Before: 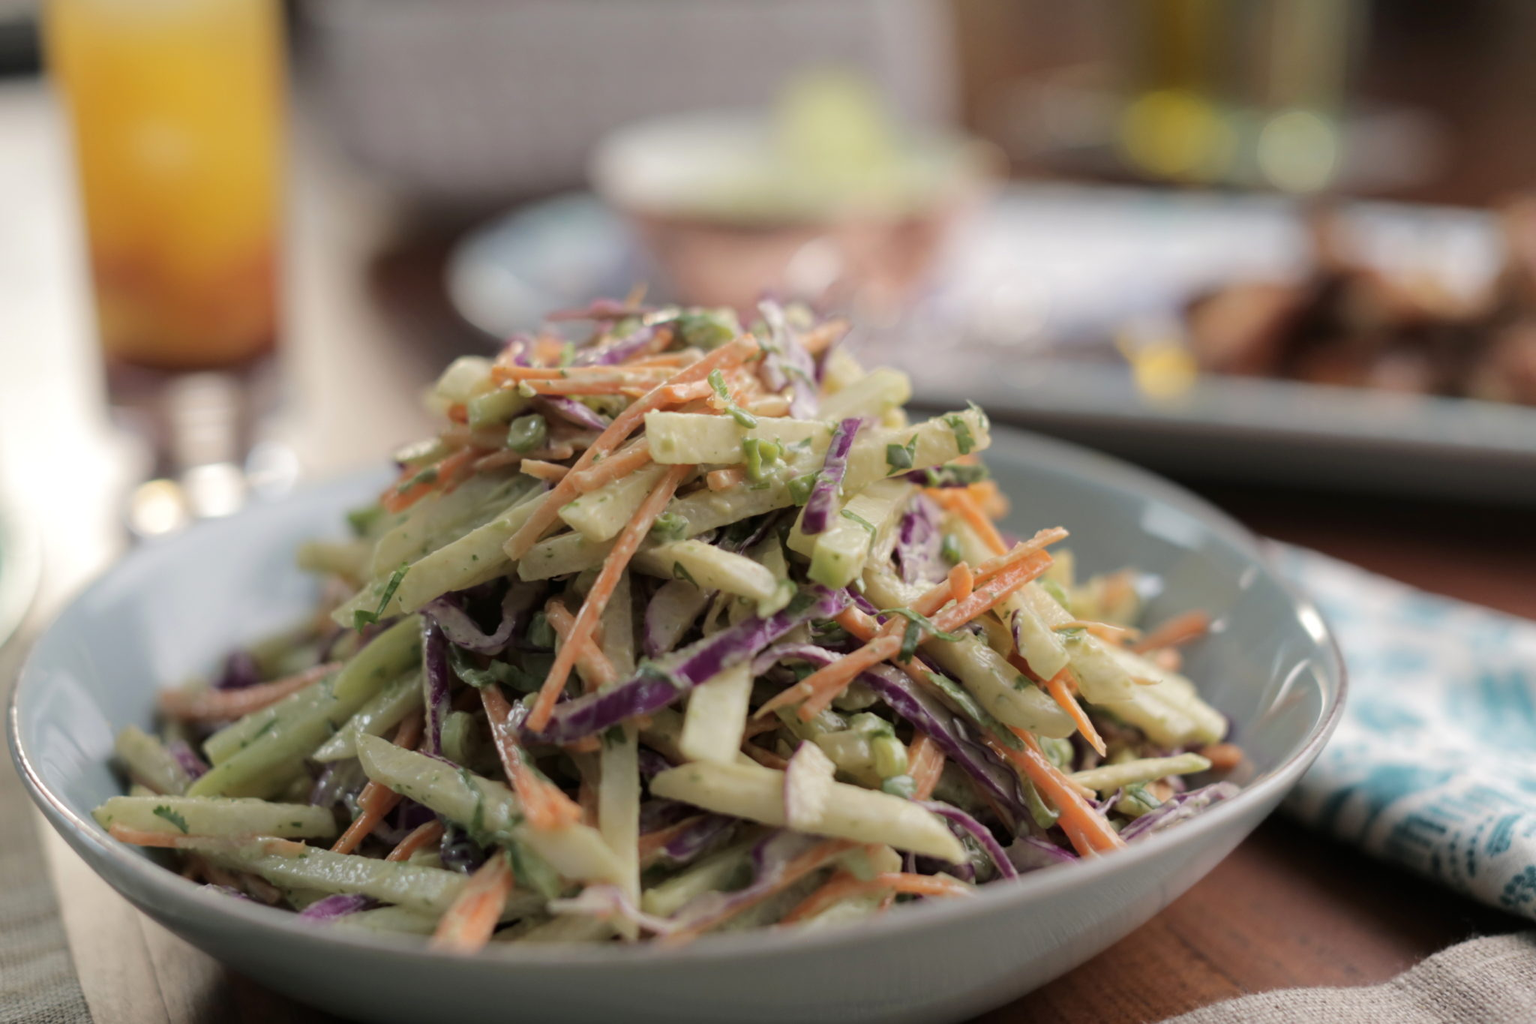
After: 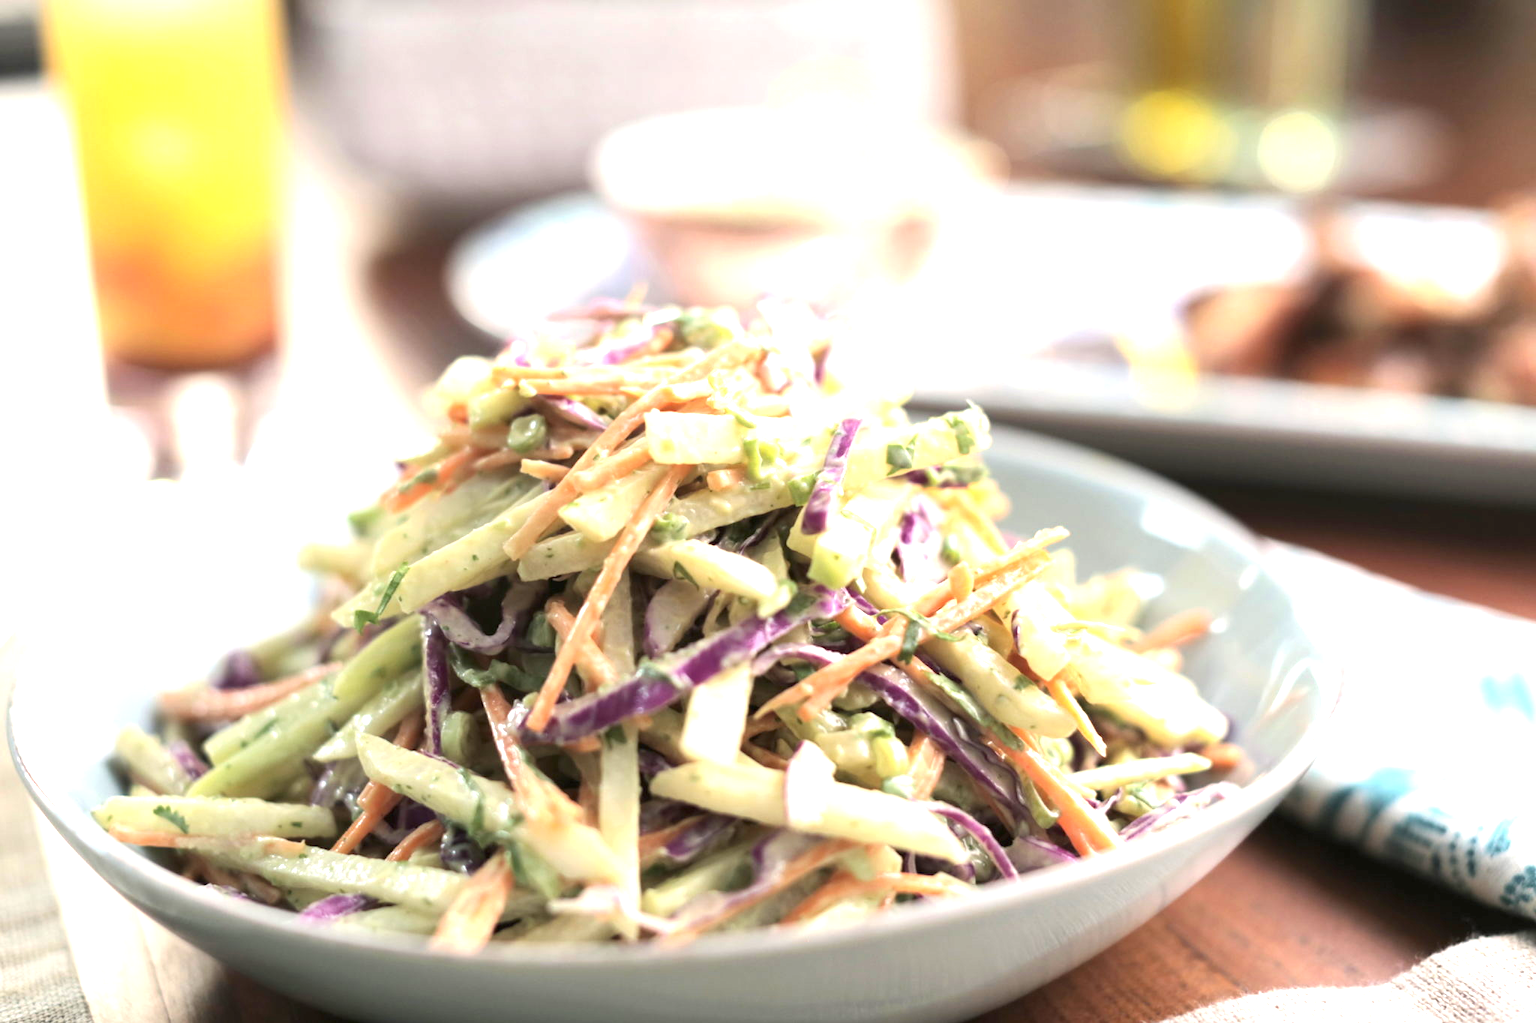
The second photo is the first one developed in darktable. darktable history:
color correction: highlights a* 0.003, highlights b* -0.283
exposure: black level correction 0, exposure 1.741 EV, compensate exposure bias true, compensate highlight preservation false
